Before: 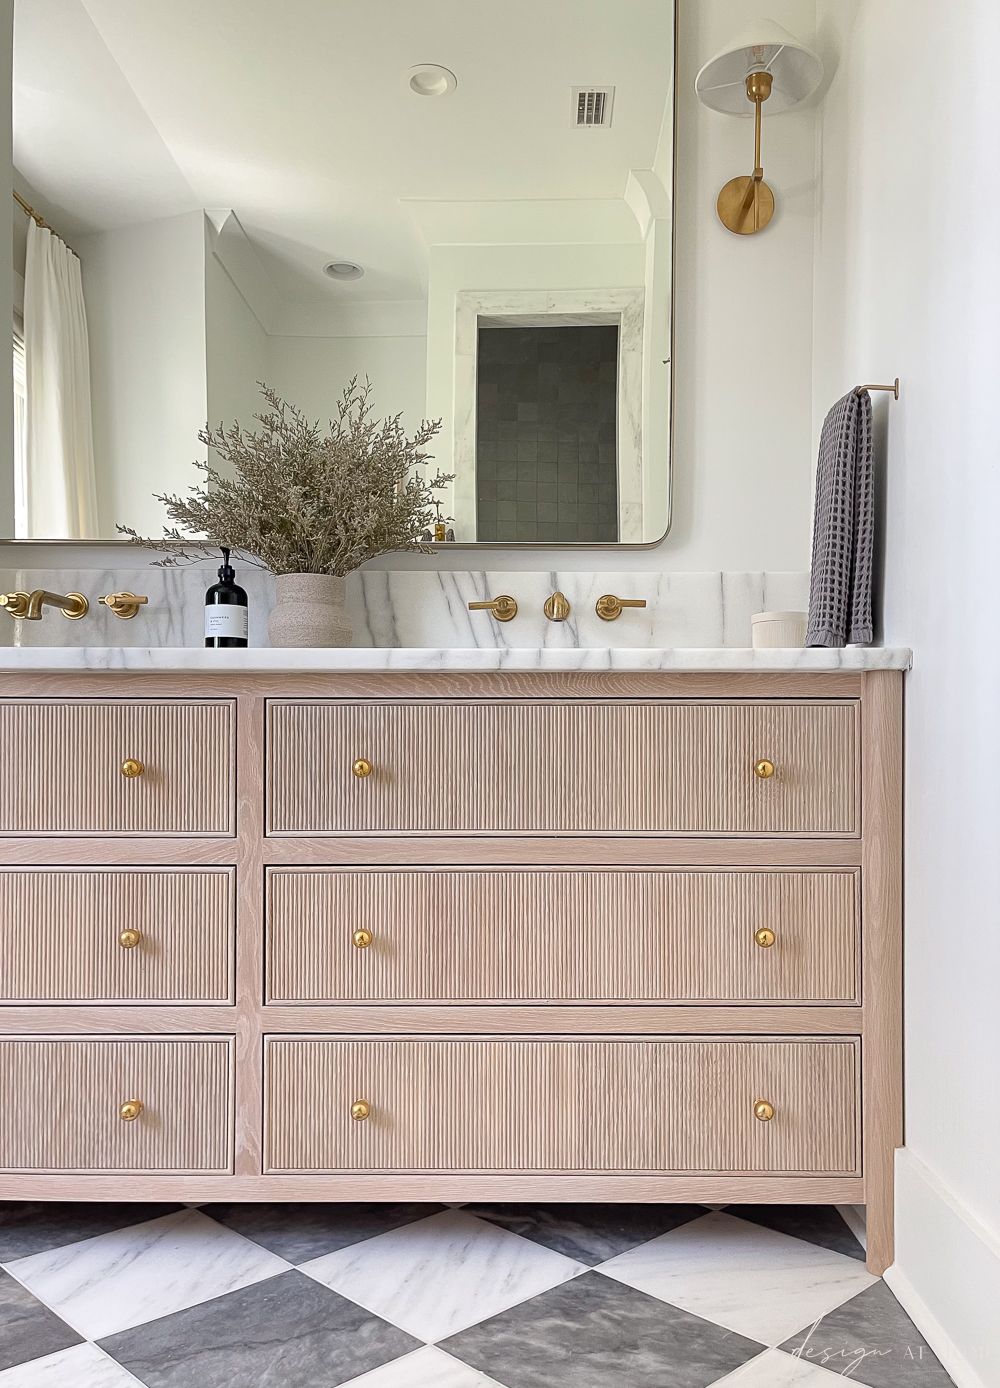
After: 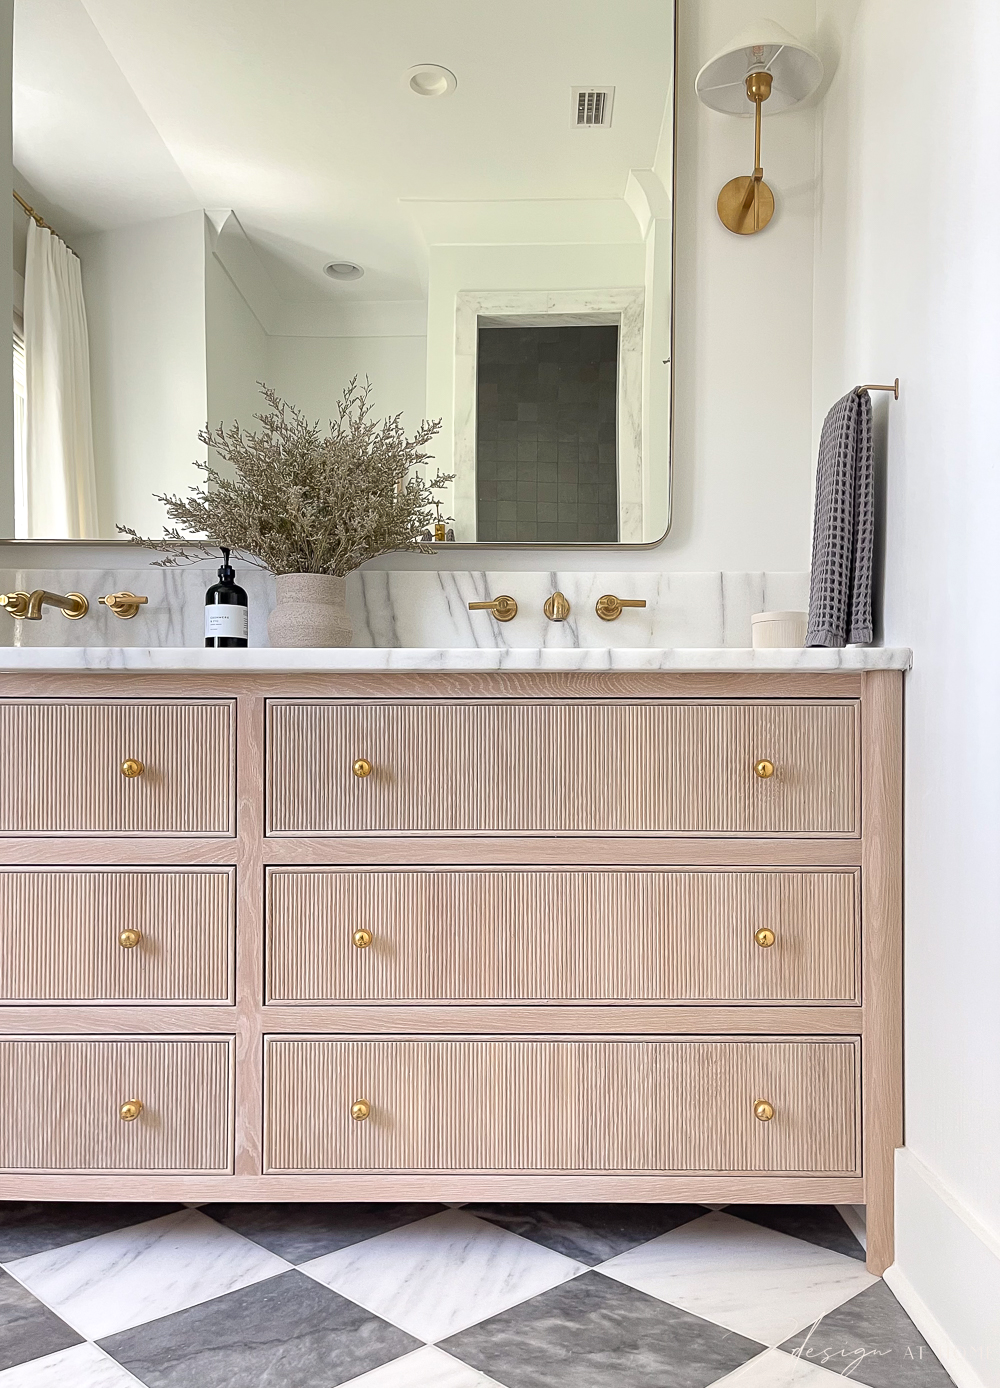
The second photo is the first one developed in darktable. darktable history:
tone equalizer: on, module defaults
exposure: exposure 0.15 EV, compensate highlight preservation false
